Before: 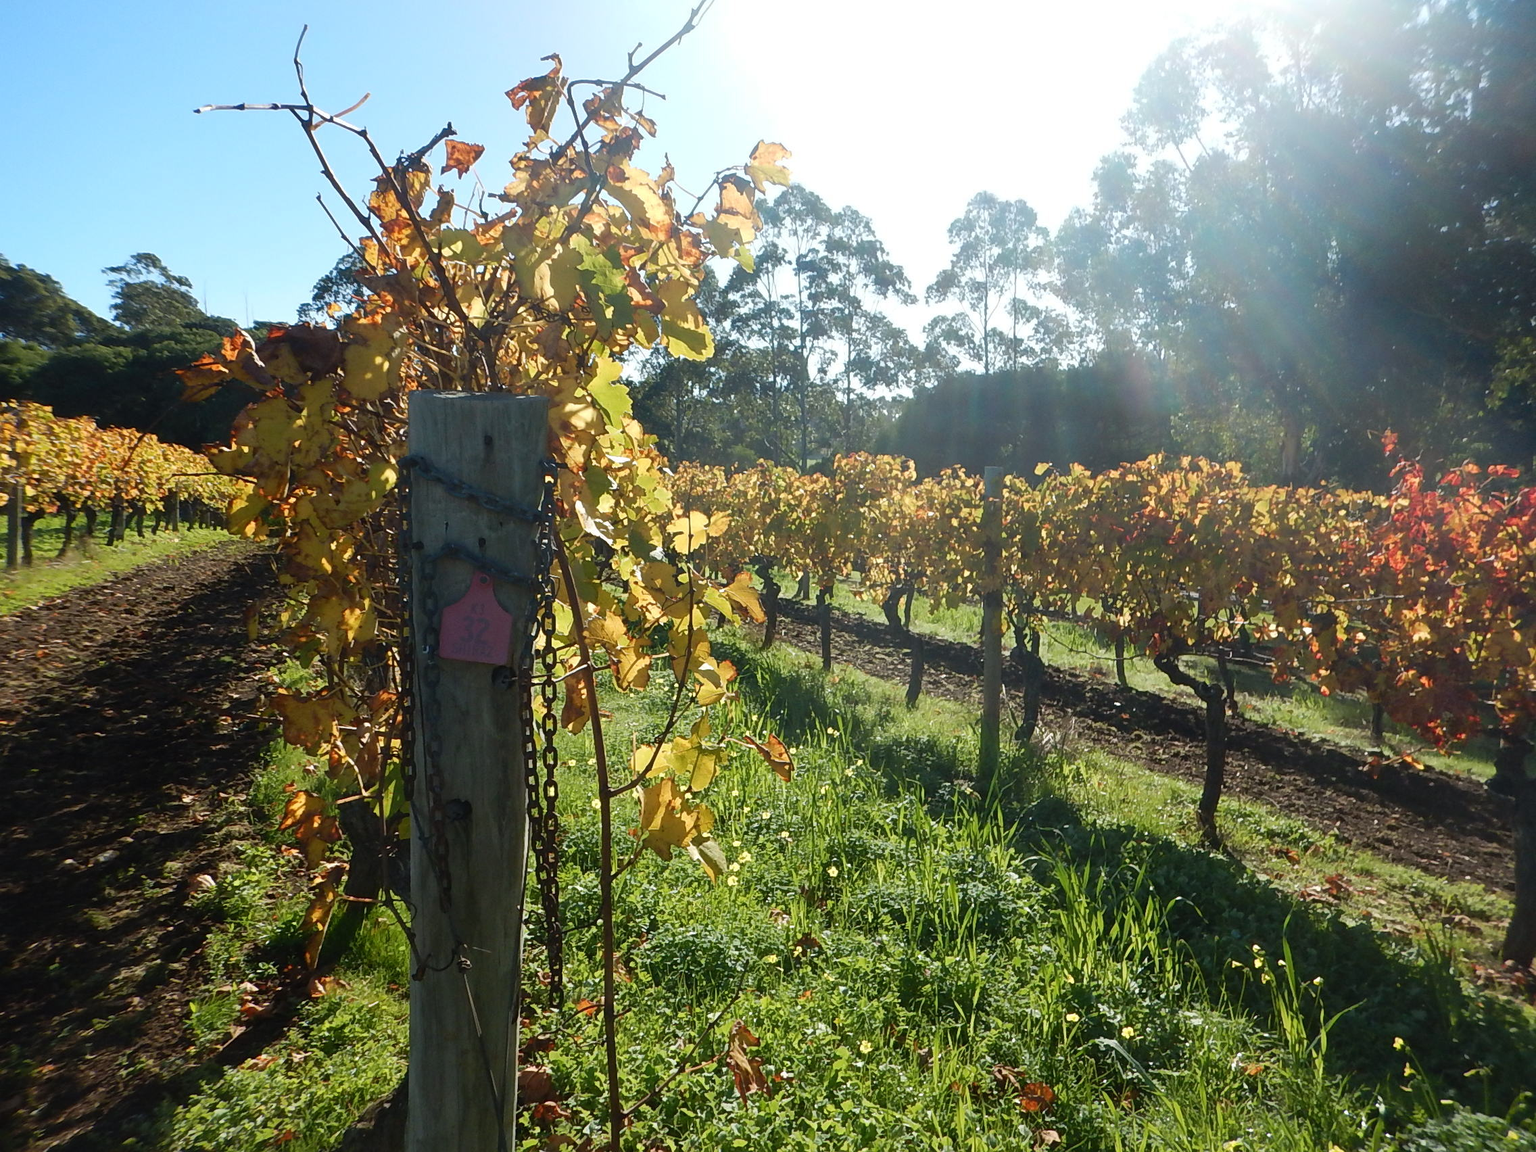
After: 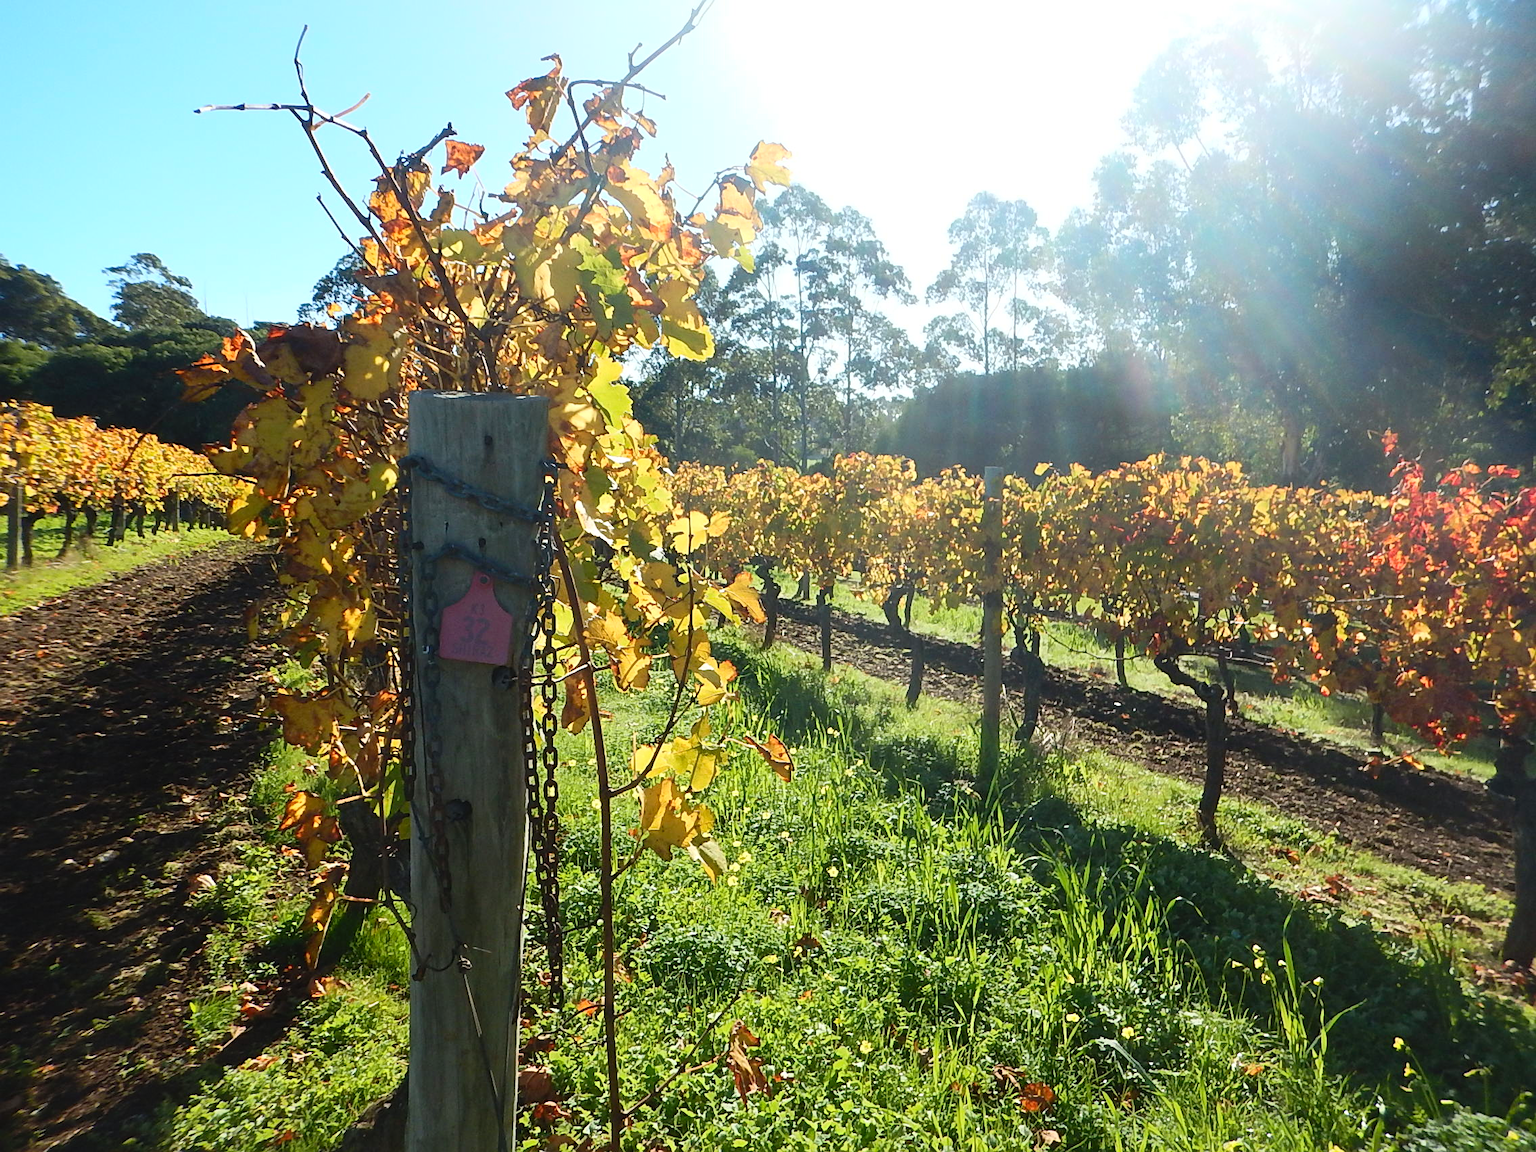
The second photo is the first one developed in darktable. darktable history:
sharpen: amount 0.2
contrast brightness saturation: contrast 0.2, brightness 0.16, saturation 0.22
